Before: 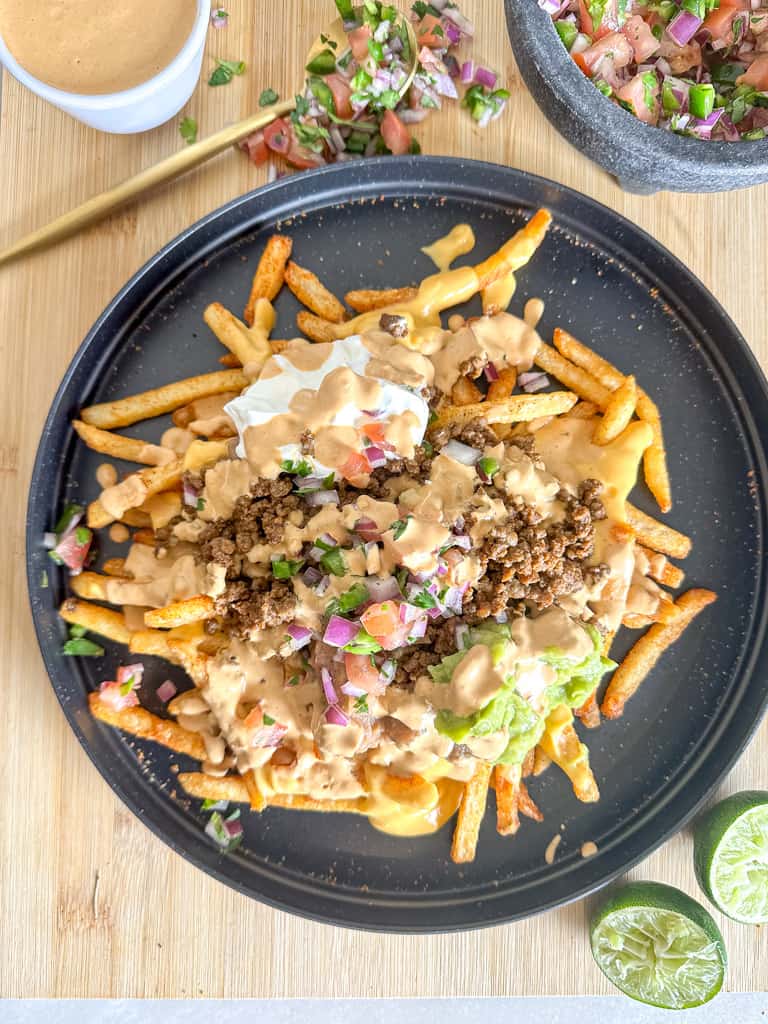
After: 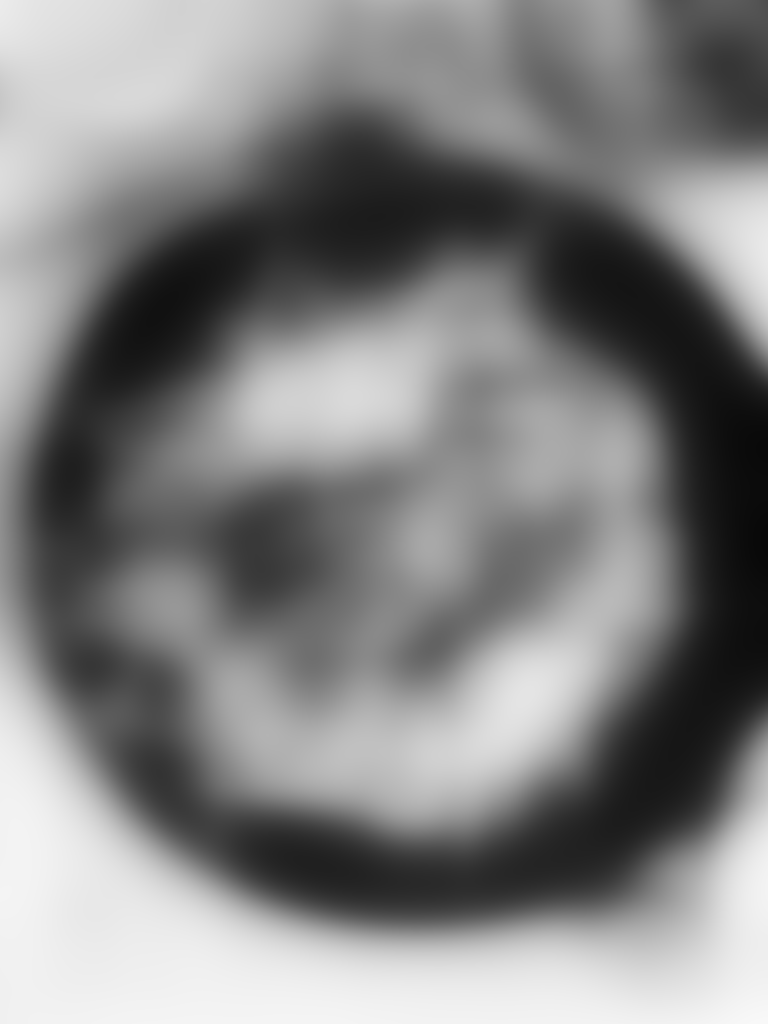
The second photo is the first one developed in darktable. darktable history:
white balance: emerald 1
sharpen: on, module defaults
exposure: black level correction -0.003, exposure 0.04 EV, compensate highlight preservation false
monochrome: a 30.25, b 92.03
color balance: mode lift, gamma, gain (sRGB), lift [0.997, 0.979, 1.021, 1.011], gamma [1, 1.084, 0.916, 0.998], gain [1, 0.87, 1.13, 1.101], contrast 4.55%, contrast fulcrum 38.24%, output saturation 104.09%
lowpass: radius 31.92, contrast 1.72, brightness -0.98, saturation 0.94
color zones: curves: ch1 [(0.25, 0.61) (0.75, 0.248)]
